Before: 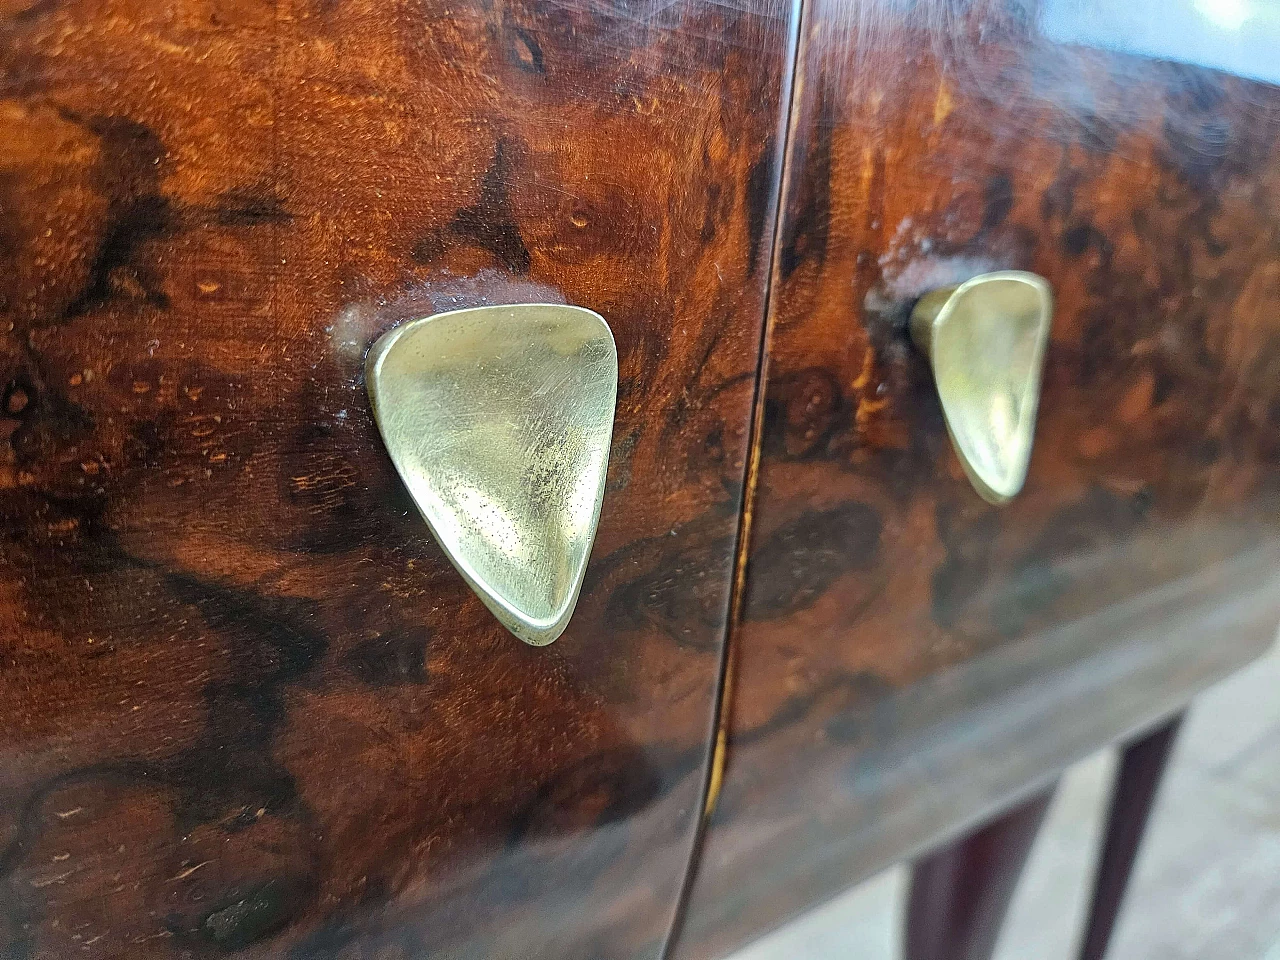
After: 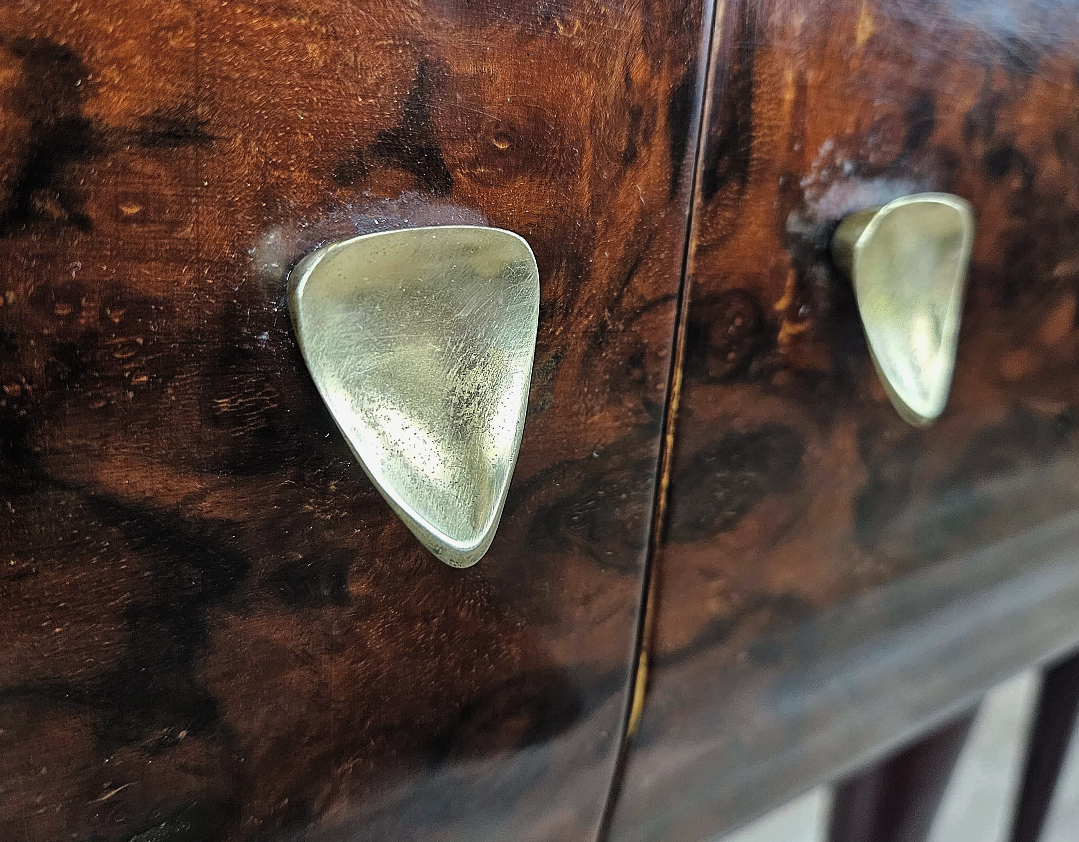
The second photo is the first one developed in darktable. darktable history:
exposure: black level correction -0.015, exposure -0.517 EV, compensate exposure bias true, compensate highlight preservation false
crop: left 6.11%, top 8.127%, right 9.54%, bottom 4.08%
filmic rgb: black relative exposure -8.19 EV, white relative exposure 2.2 EV, target white luminance 99.936%, hardness 7.14, latitude 74.3%, contrast 1.321, highlights saturation mix -2.07%, shadows ↔ highlights balance 30.23%
